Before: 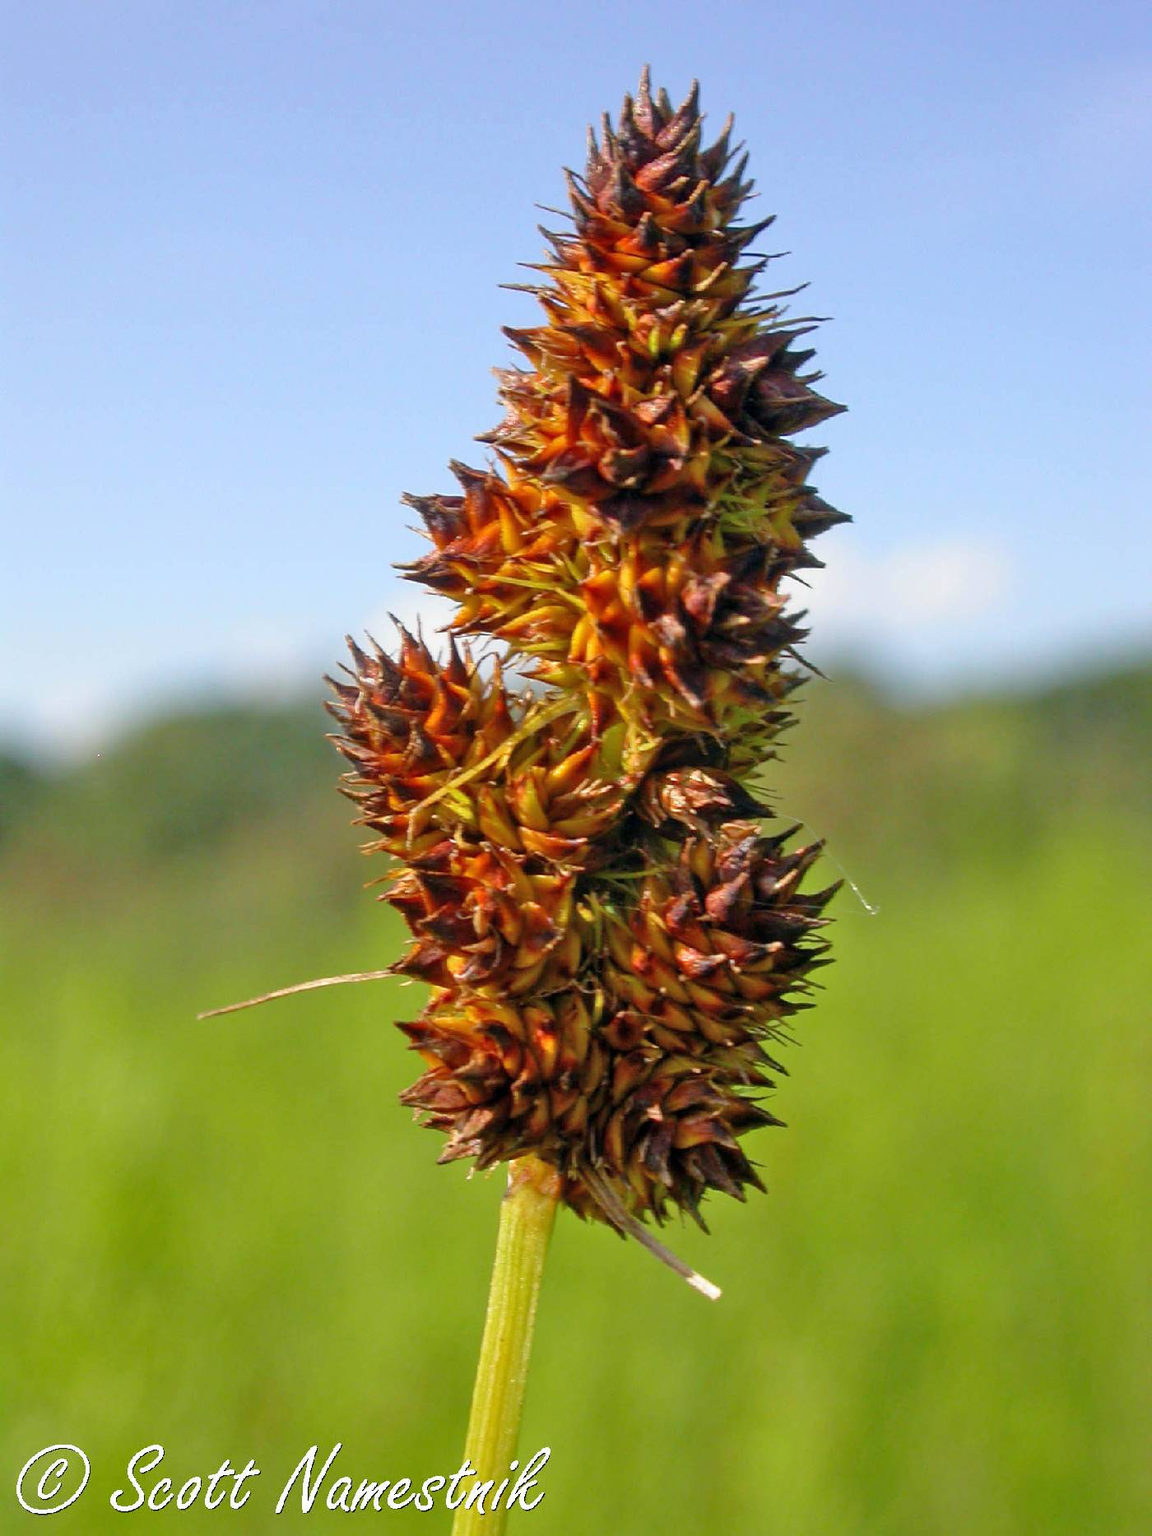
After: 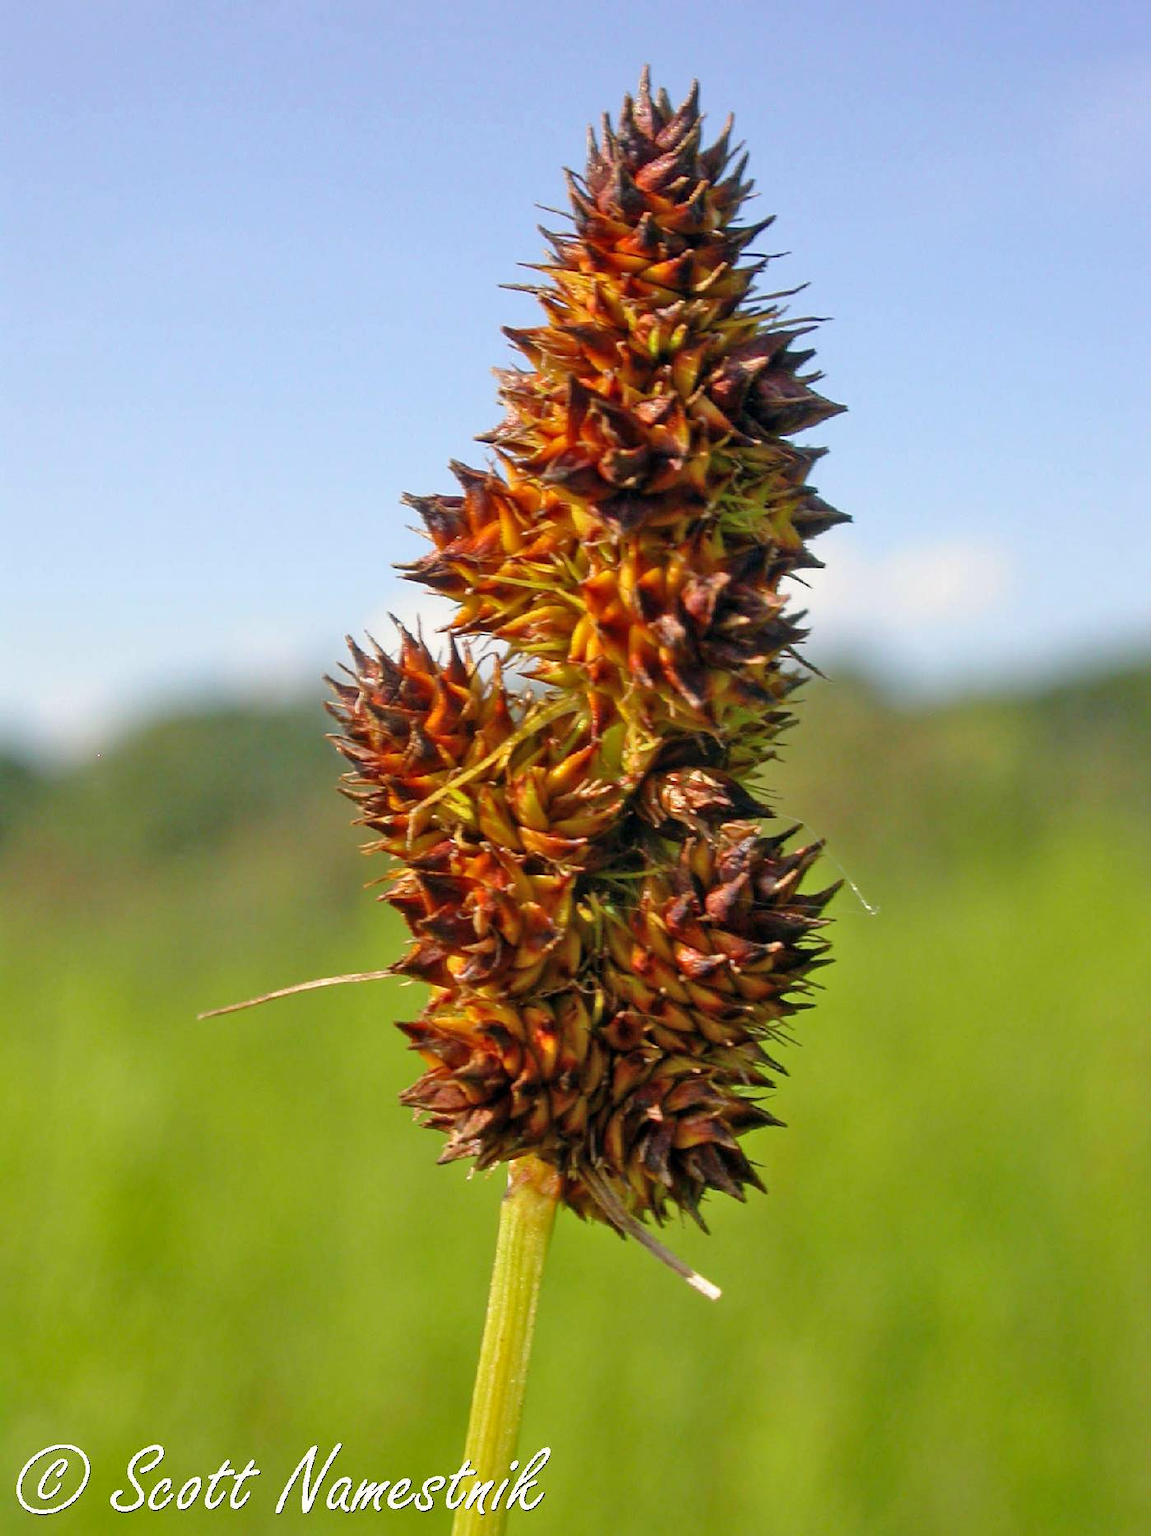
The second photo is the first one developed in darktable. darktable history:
color calibration: x 0.341, y 0.354, temperature 5190.05 K
